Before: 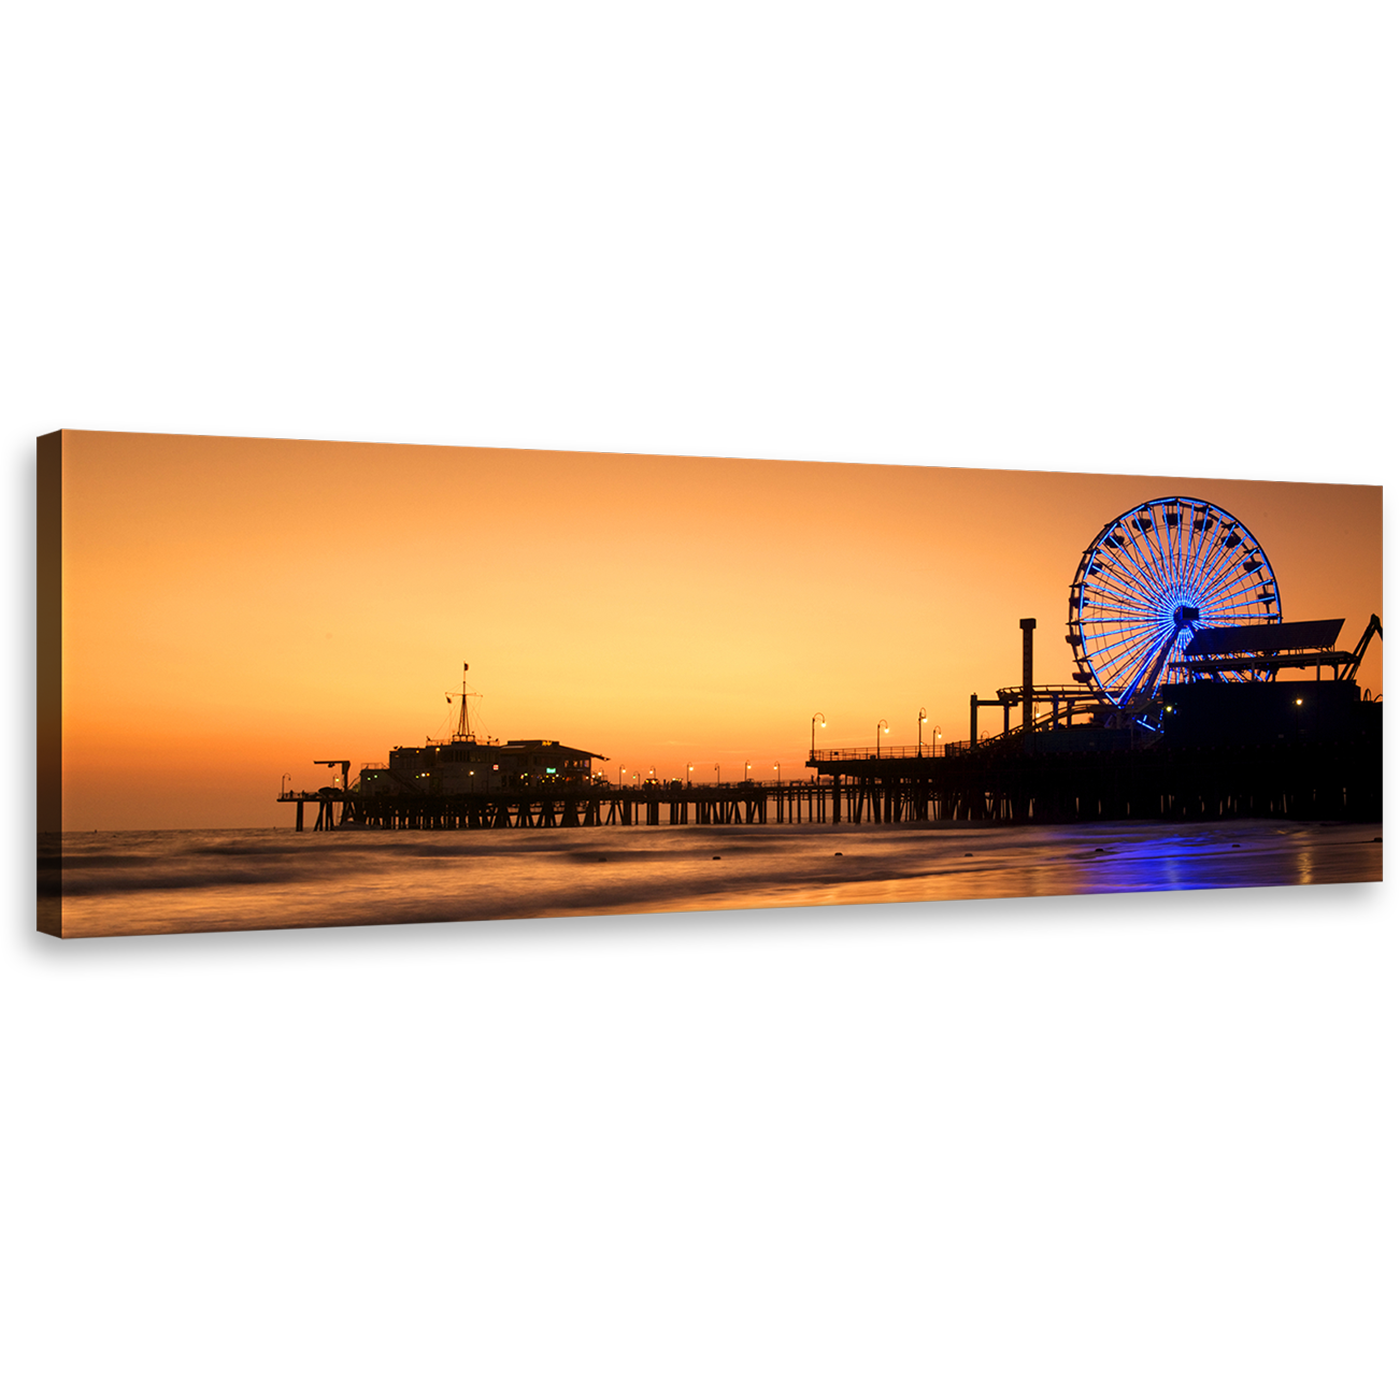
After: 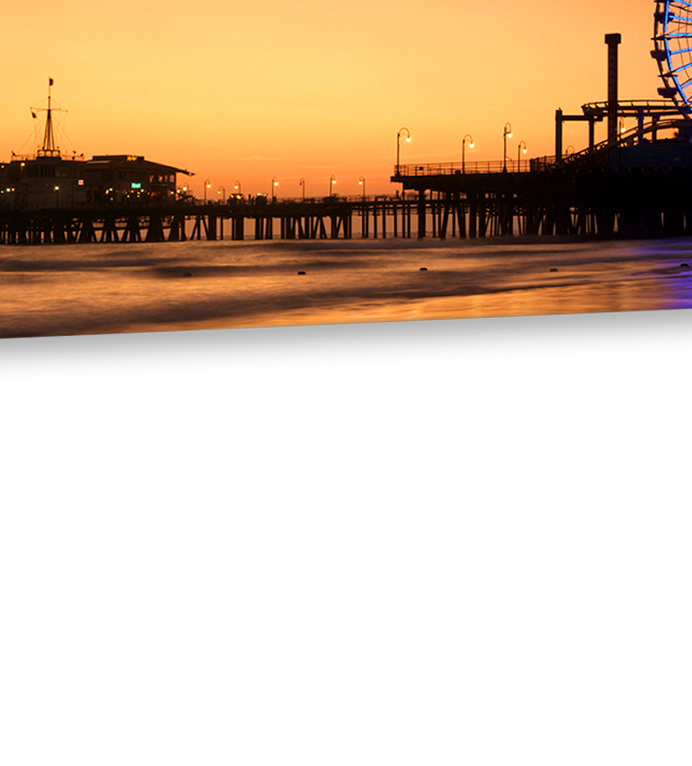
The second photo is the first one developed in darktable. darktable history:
crop: left 29.672%, top 41.786%, right 20.851%, bottom 3.487%
color zones: curves: ch0 [(0, 0.5) (0.143, 0.5) (0.286, 0.5) (0.429, 0.495) (0.571, 0.437) (0.714, 0.44) (0.857, 0.496) (1, 0.5)]
